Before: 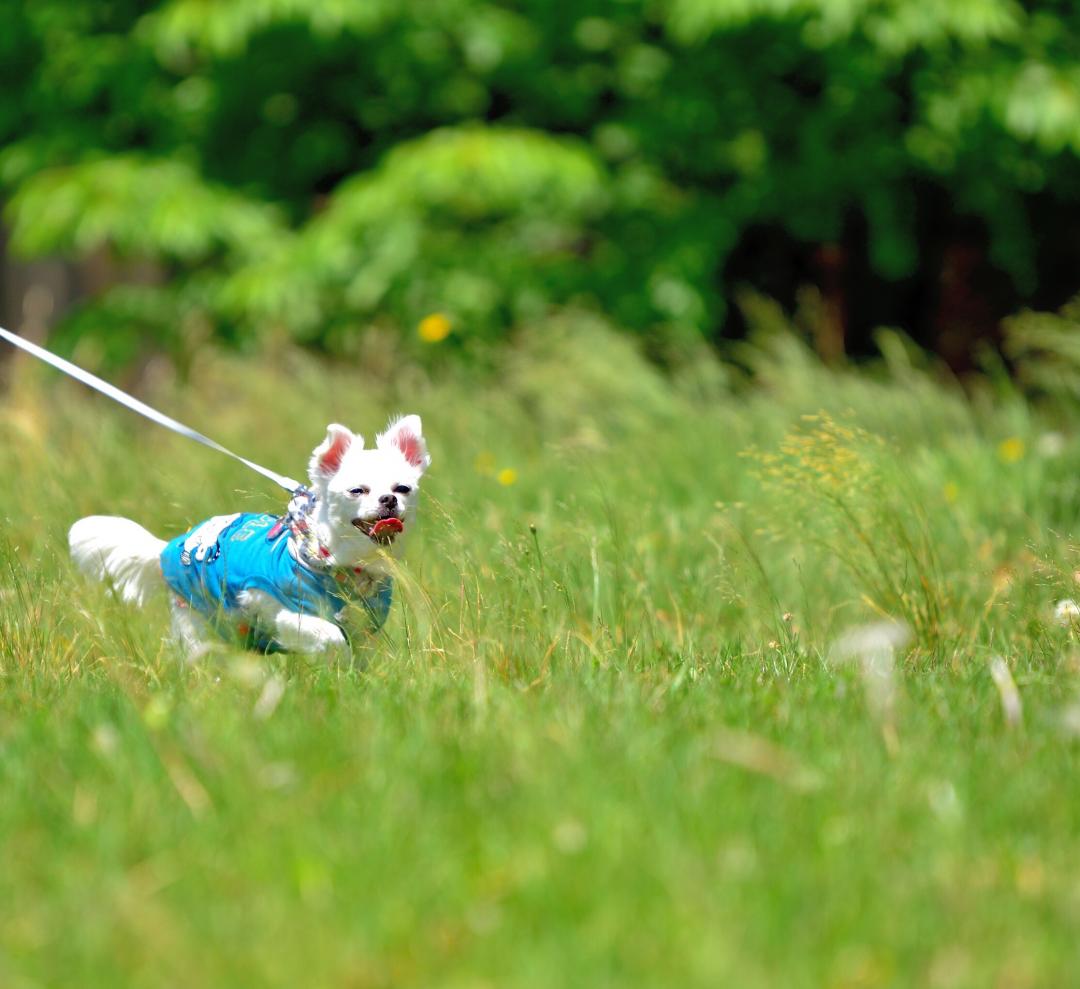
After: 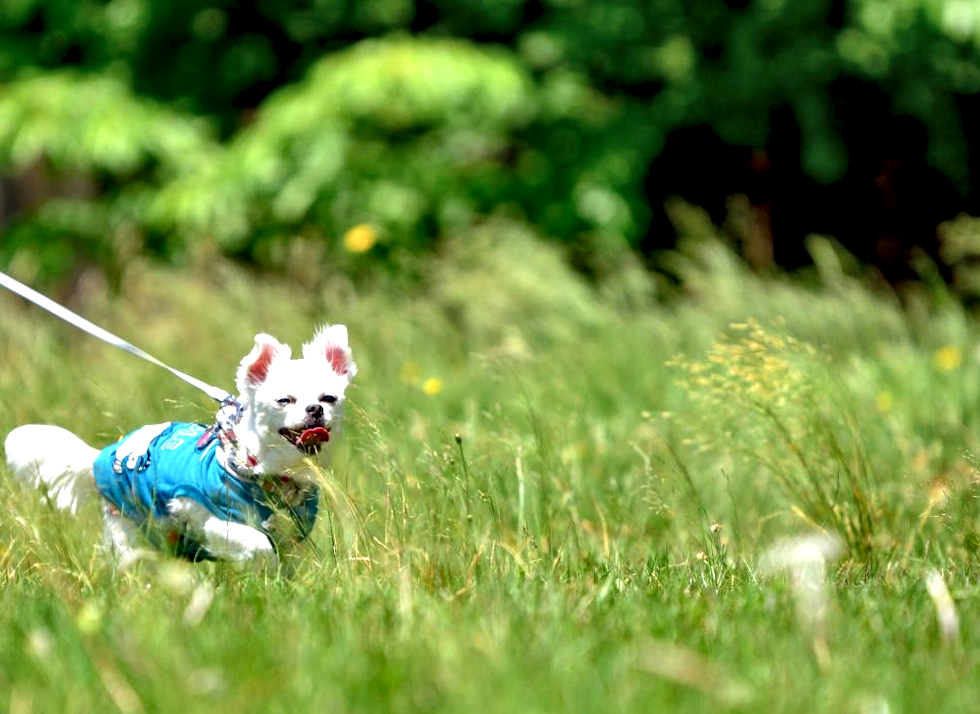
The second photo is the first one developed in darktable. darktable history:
crop: left 5.596%, top 10.314%, right 3.534%, bottom 19.395%
local contrast: highlights 80%, shadows 57%, detail 175%, midtone range 0.602
rotate and perspective: lens shift (horizontal) -0.055, automatic cropping off
